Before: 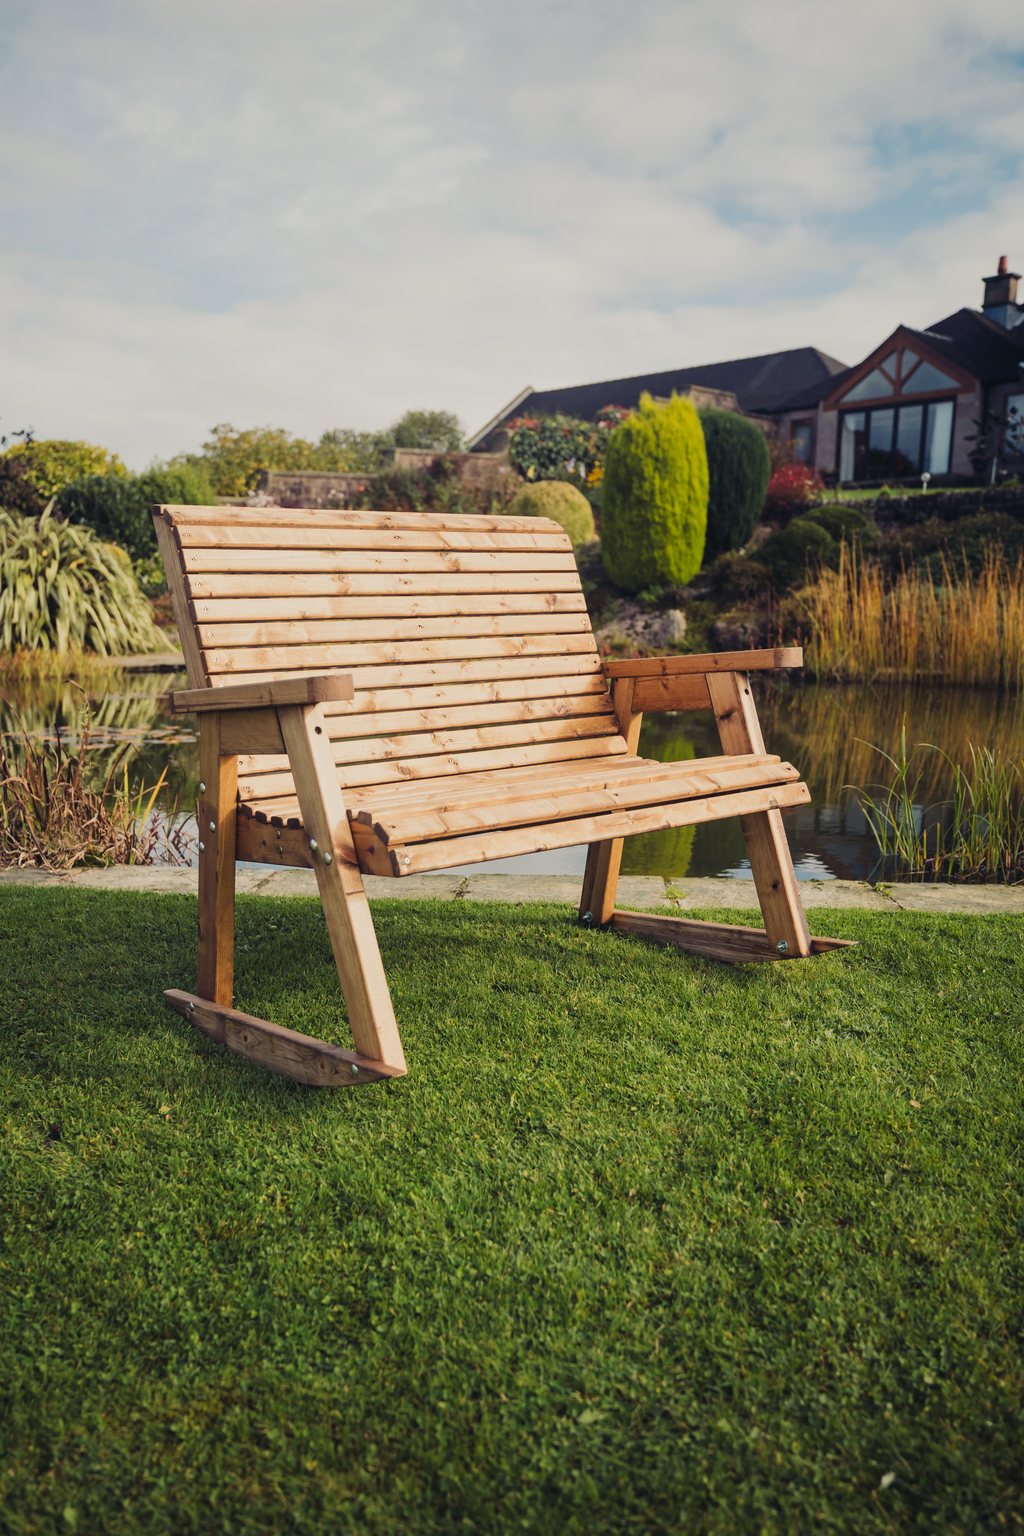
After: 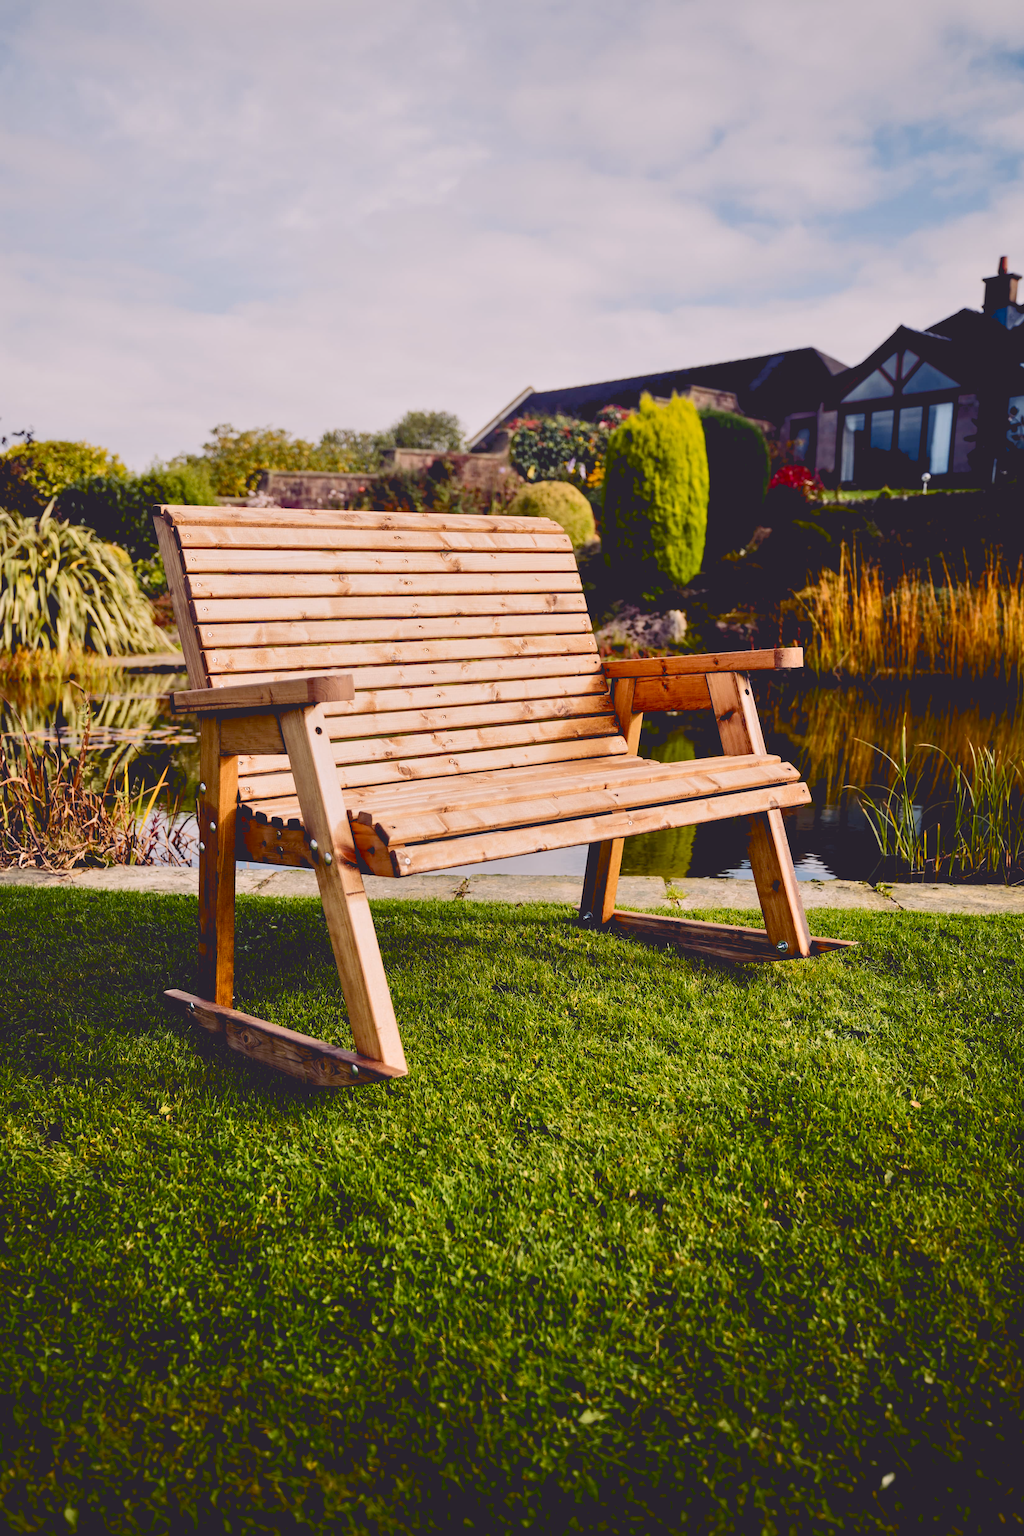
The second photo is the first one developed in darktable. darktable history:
tone curve: curves: ch0 [(0, 0.142) (0.384, 0.314) (0.752, 0.711) (0.991, 0.95)]; ch1 [(0.006, 0.129) (0.346, 0.384) (1, 1)]; ch2 [(0.003, 0.057) (0.261, 0.248) (1, 1)], color space Lab, independent channels
tone equalizer: -8 EV 0.001 EV, -7 EV -0.004 EV, -6 EV 0.009 EV, -5 EV 0.032 EV, -4 EV 0.276 EV, -3 EV 0.644 EV, -2 EV 0.584 EV, -1 EV 0.187 EV, +0 EV 0.024 EV
exposure: black level correction 0.029, exposure -0.073 EV, compensate highlight preservation false
rgb levels: levels [[0.01, 0.419, 0.839], [0, 0.5, 1], [0, 0.5, 1]]
